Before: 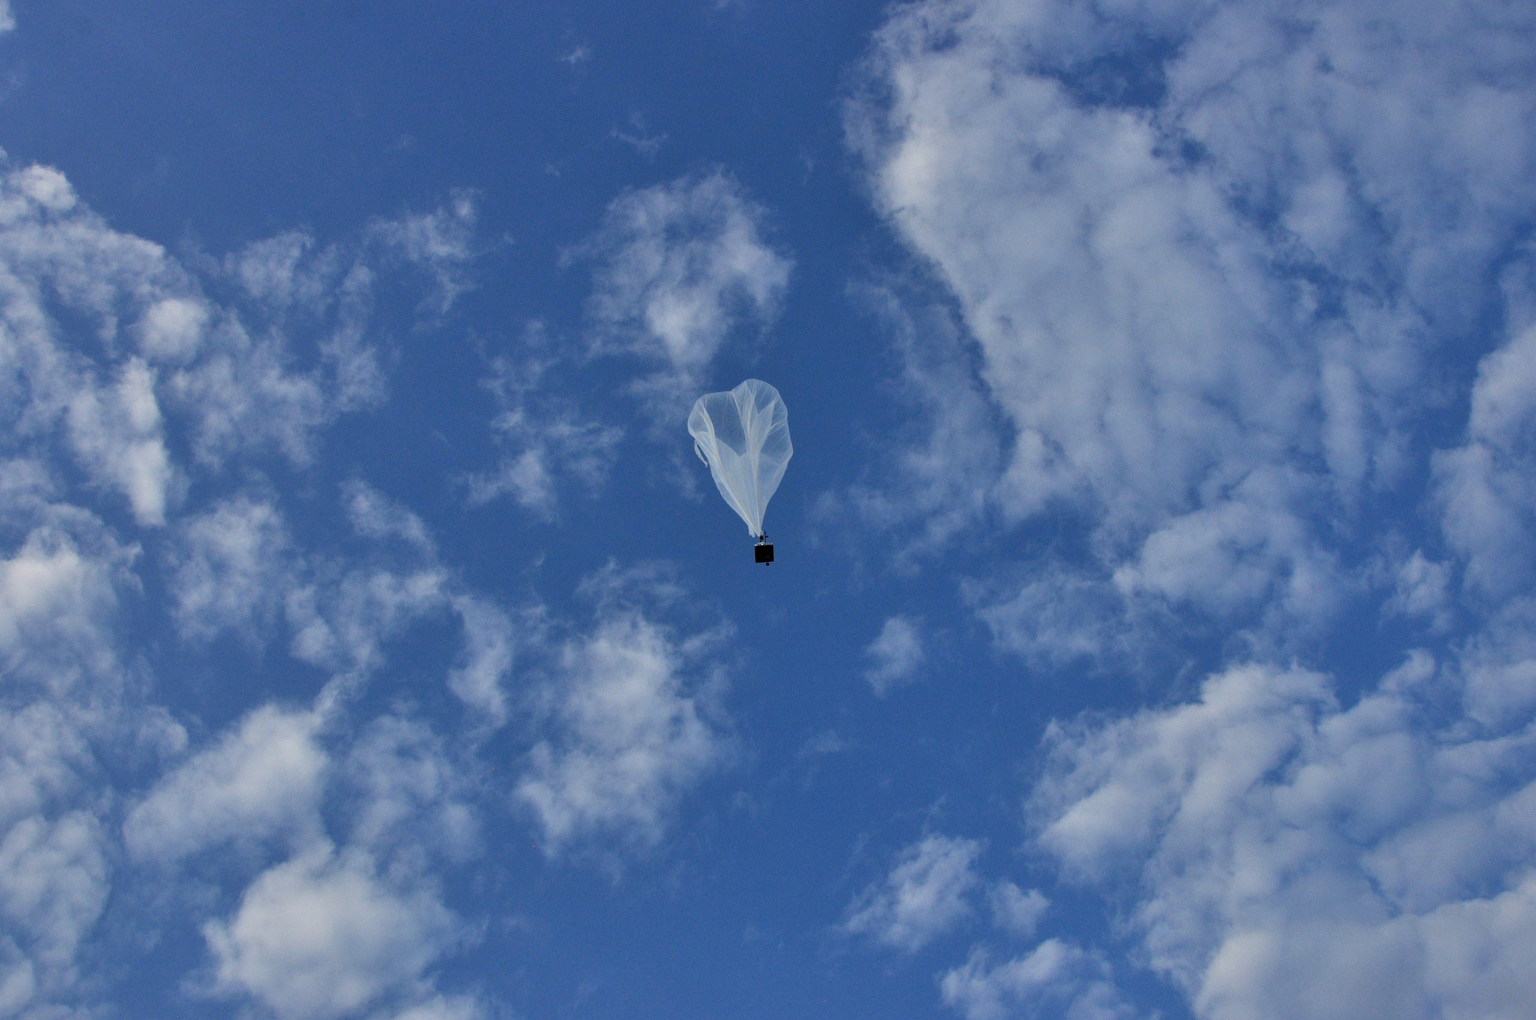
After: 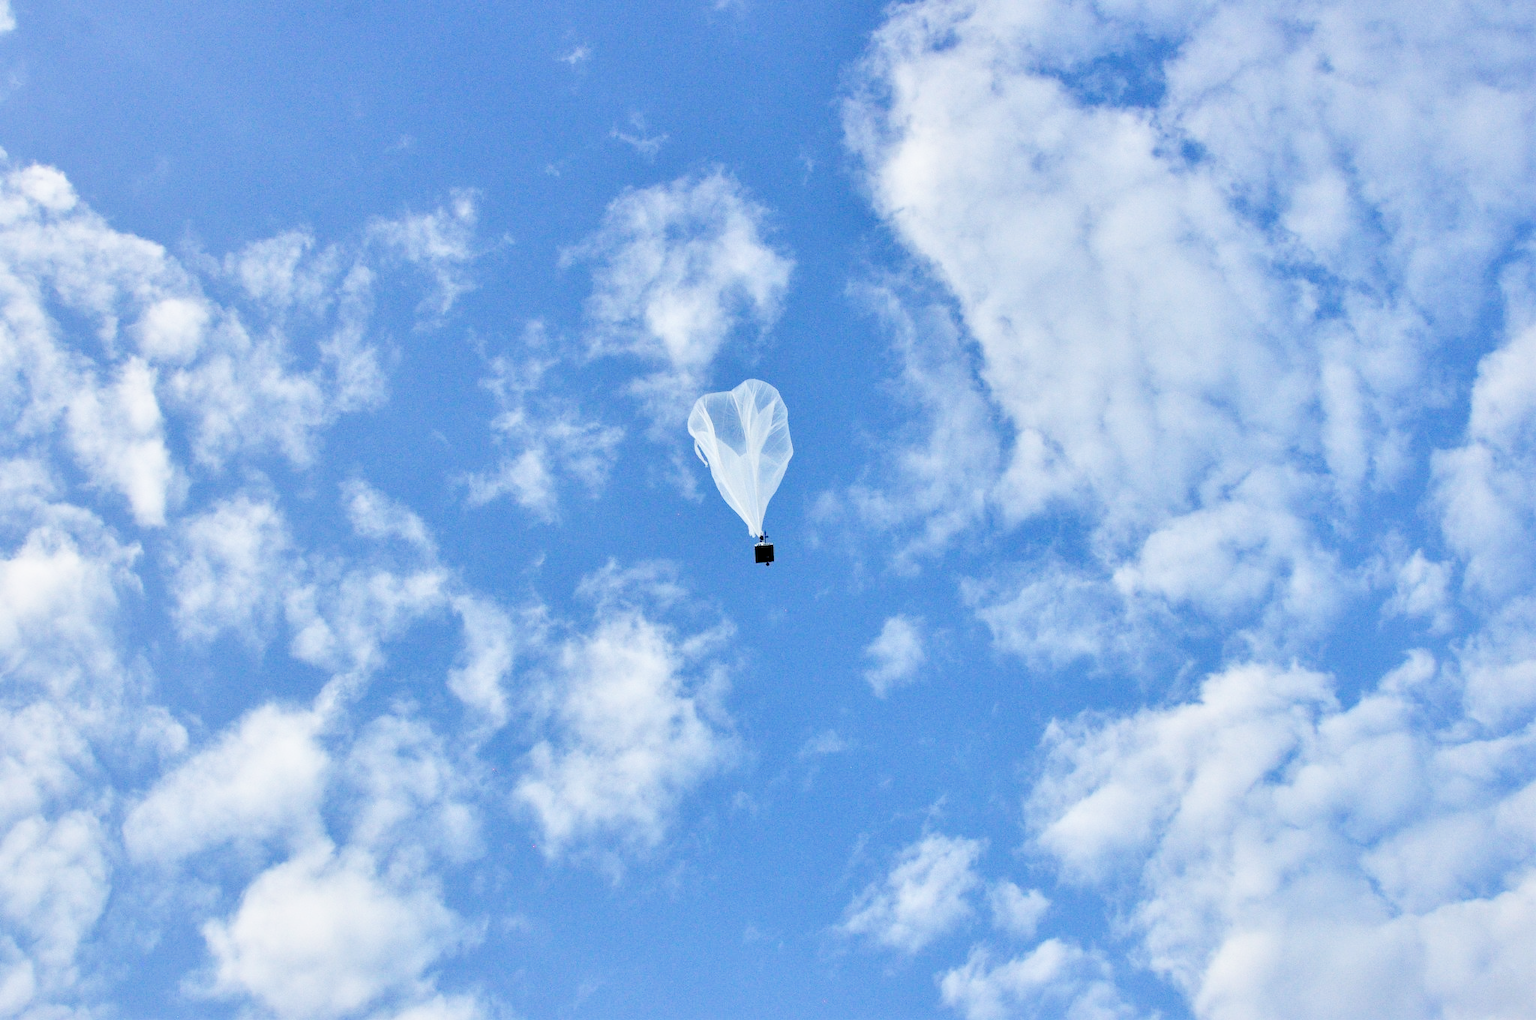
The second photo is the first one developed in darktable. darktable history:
base curve: curves: ch0 [(0, 0) (0.032, 0.037) (0.105, 0.228) (0.435, 0.76) (0.856, 0.983) (1, 1)], fusion 1, preserve colors none
